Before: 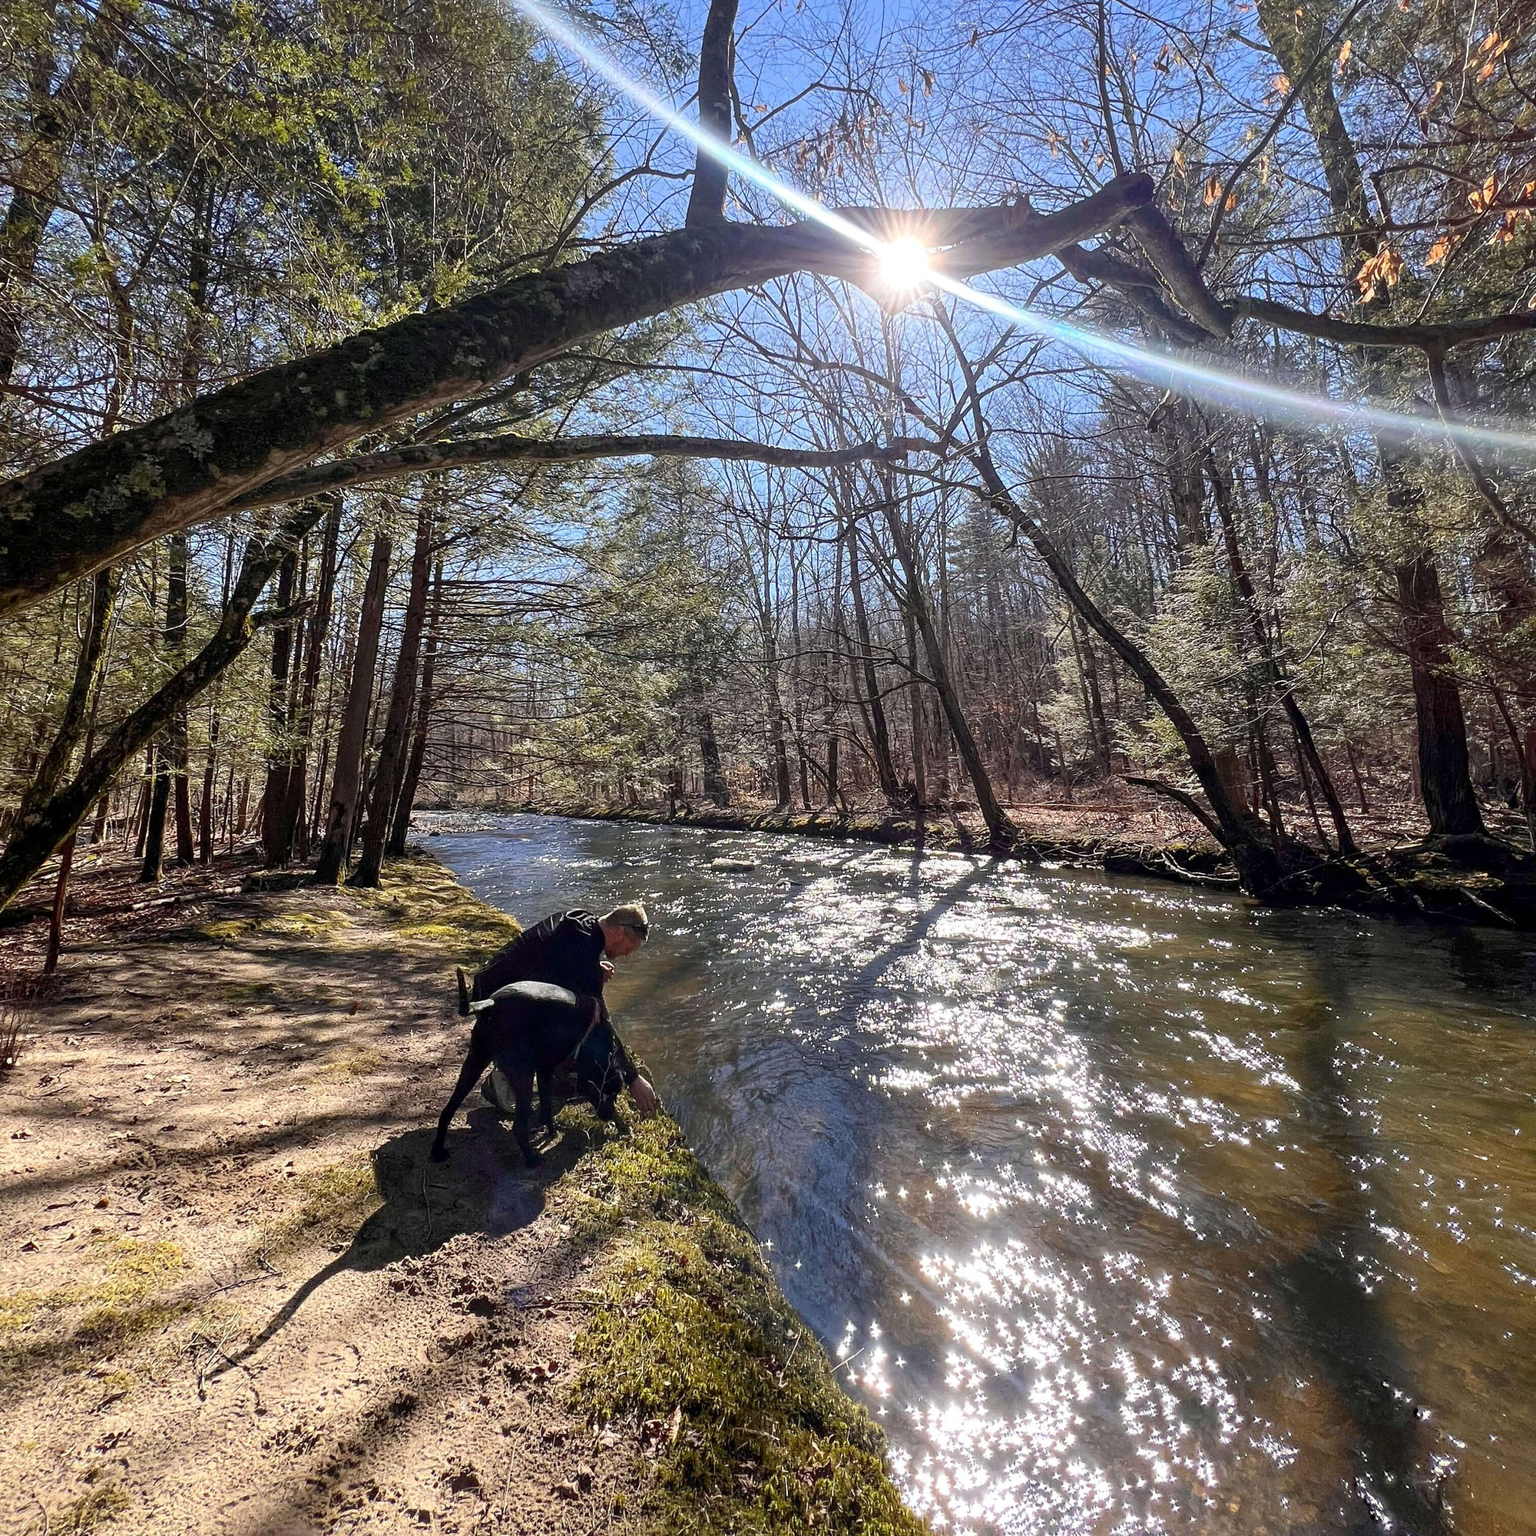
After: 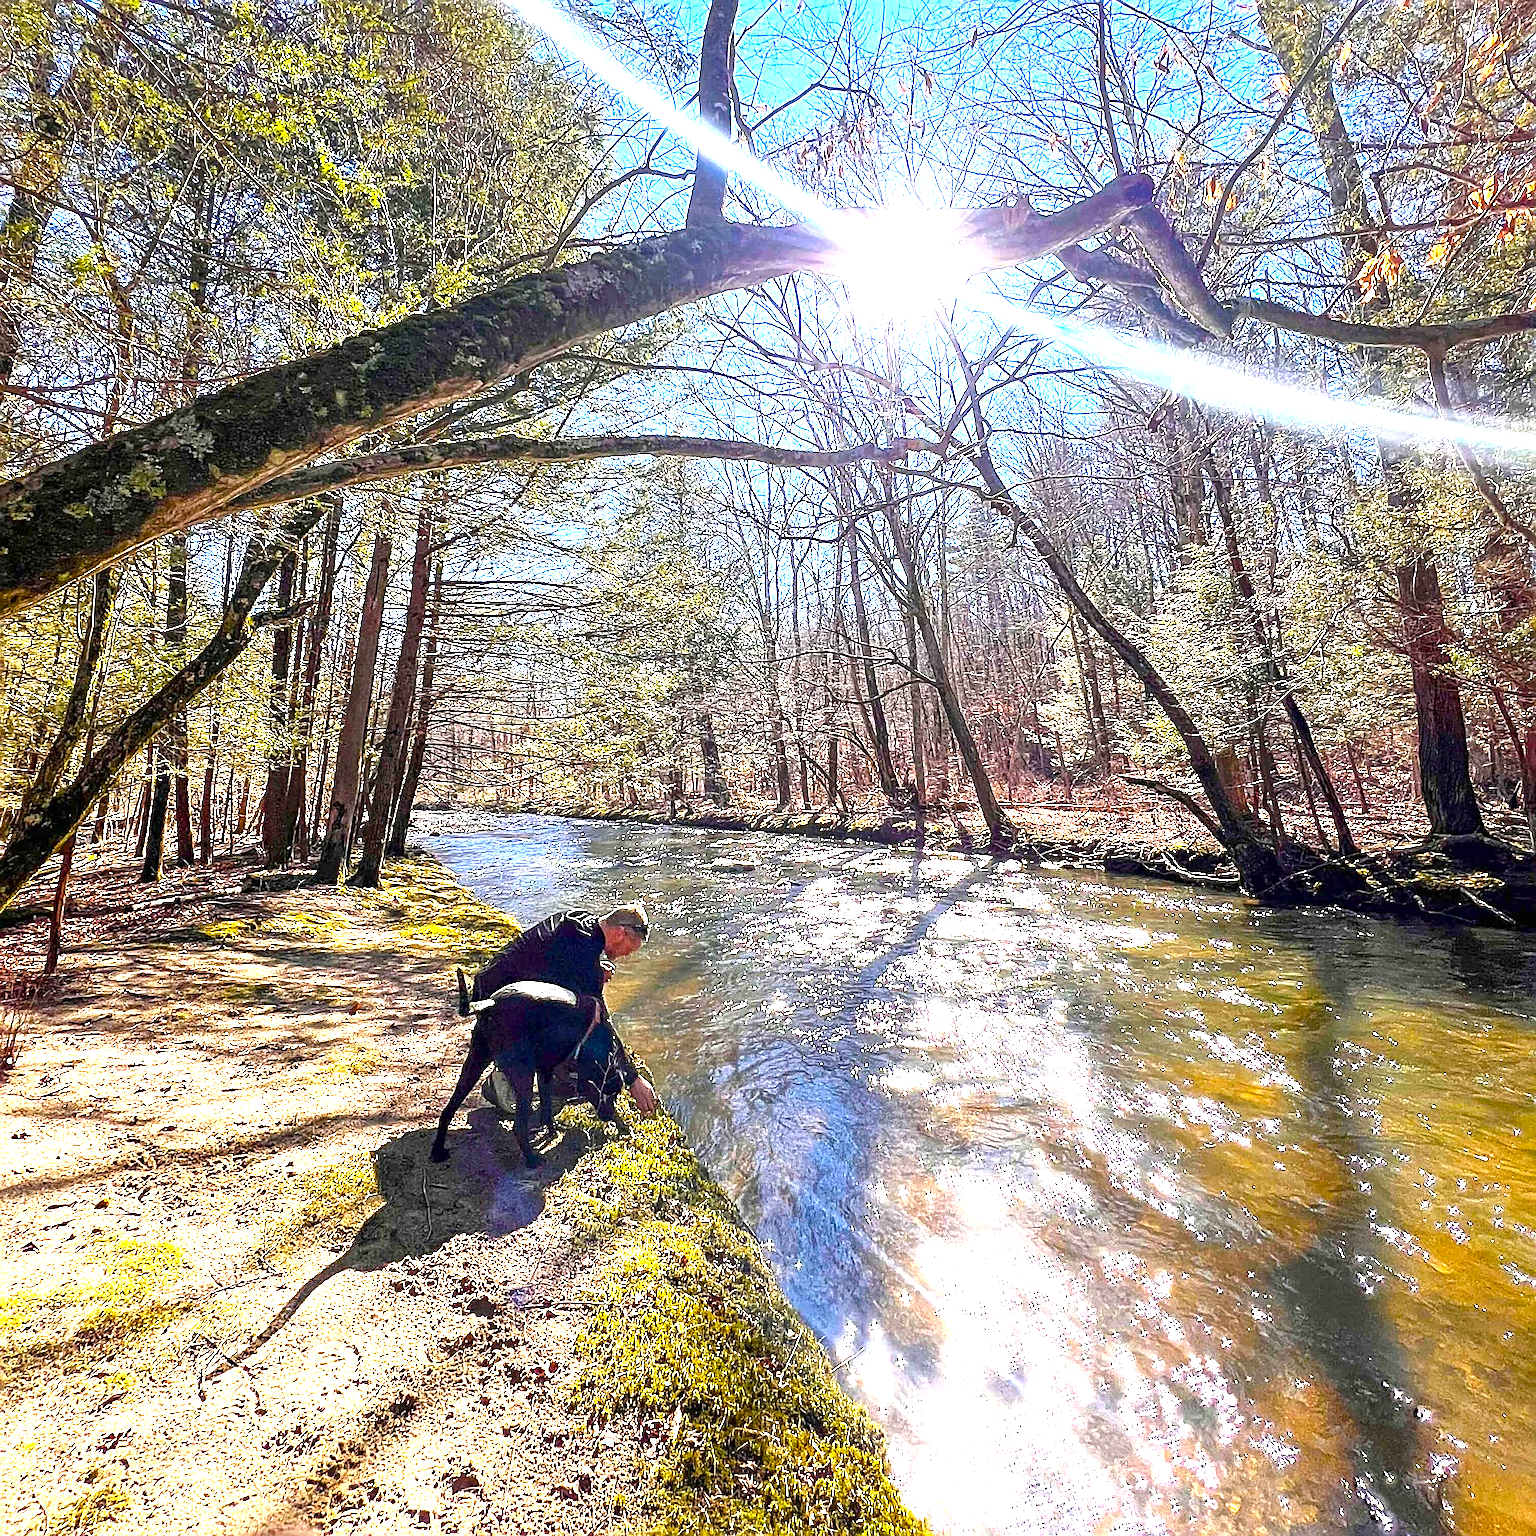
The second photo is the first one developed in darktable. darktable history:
color balance rgb: linear chroma grading › global chroma 15%, perceptual saturation grading › global saturation 30%
exposure: black level correction 0, exposure 1.9 EV, compensate highlight preservation false
shadows and highlights: shadows 4.1, highlights -17.6, soften with gaussian
sharpen: radius 2.584, amount 0.688
